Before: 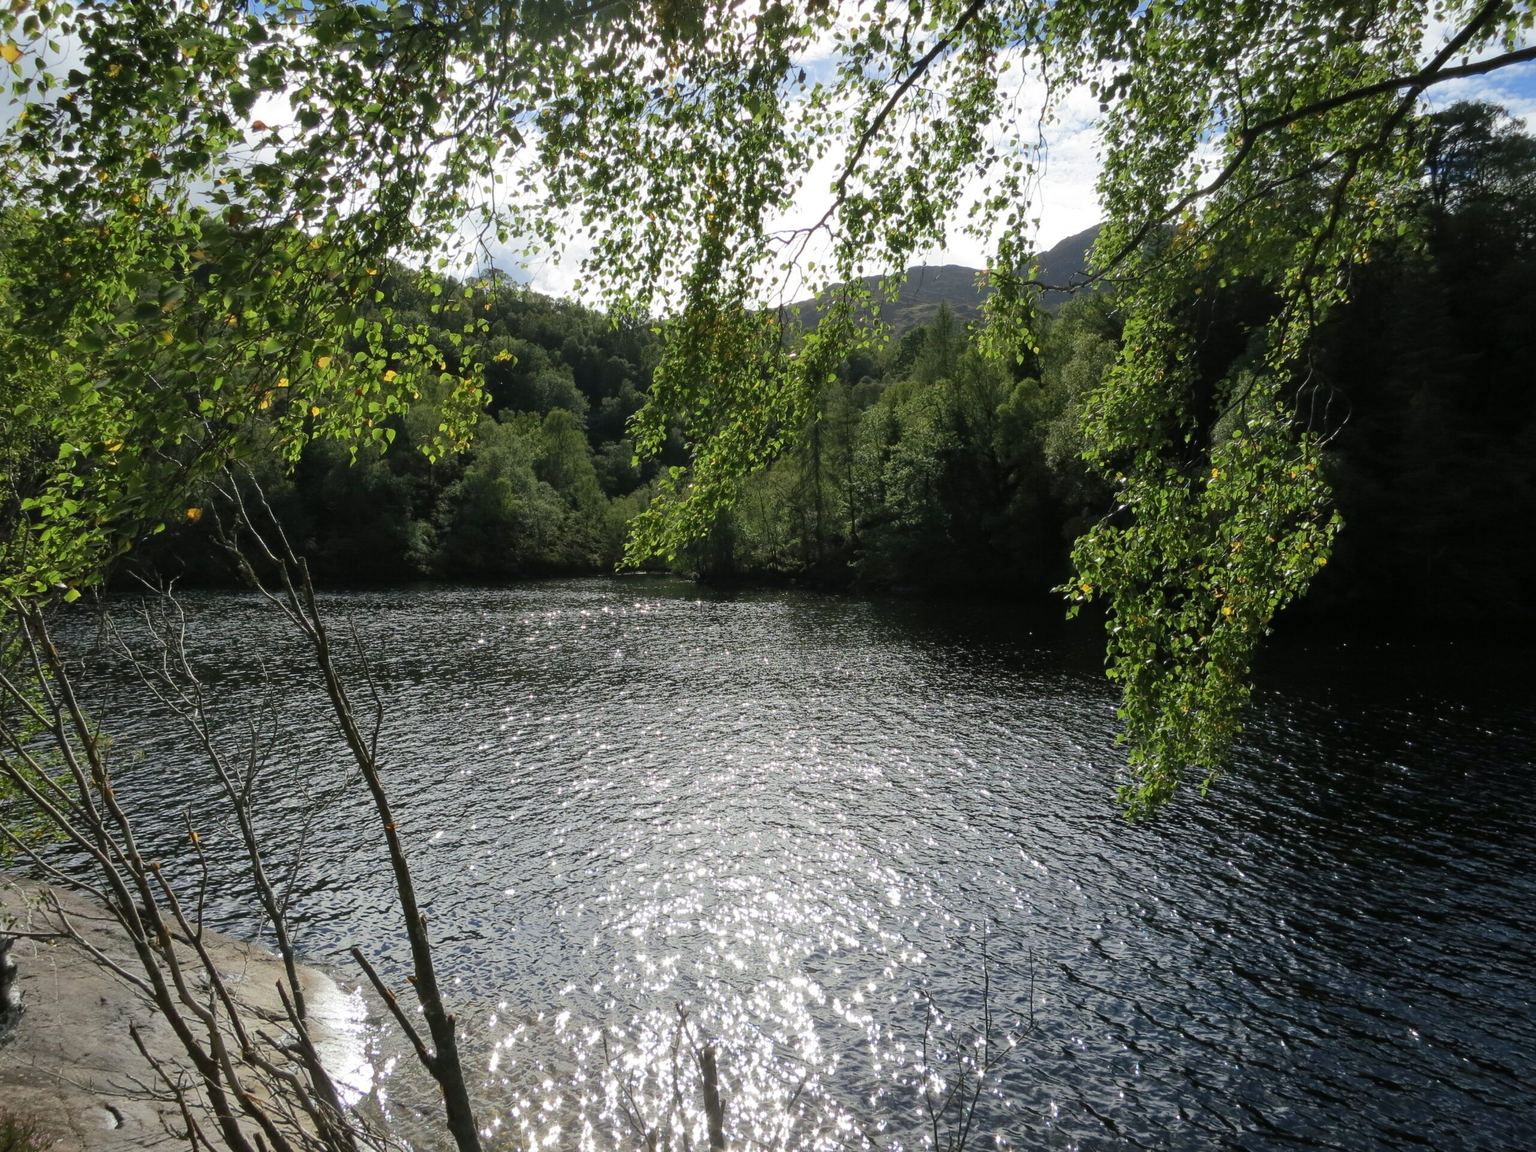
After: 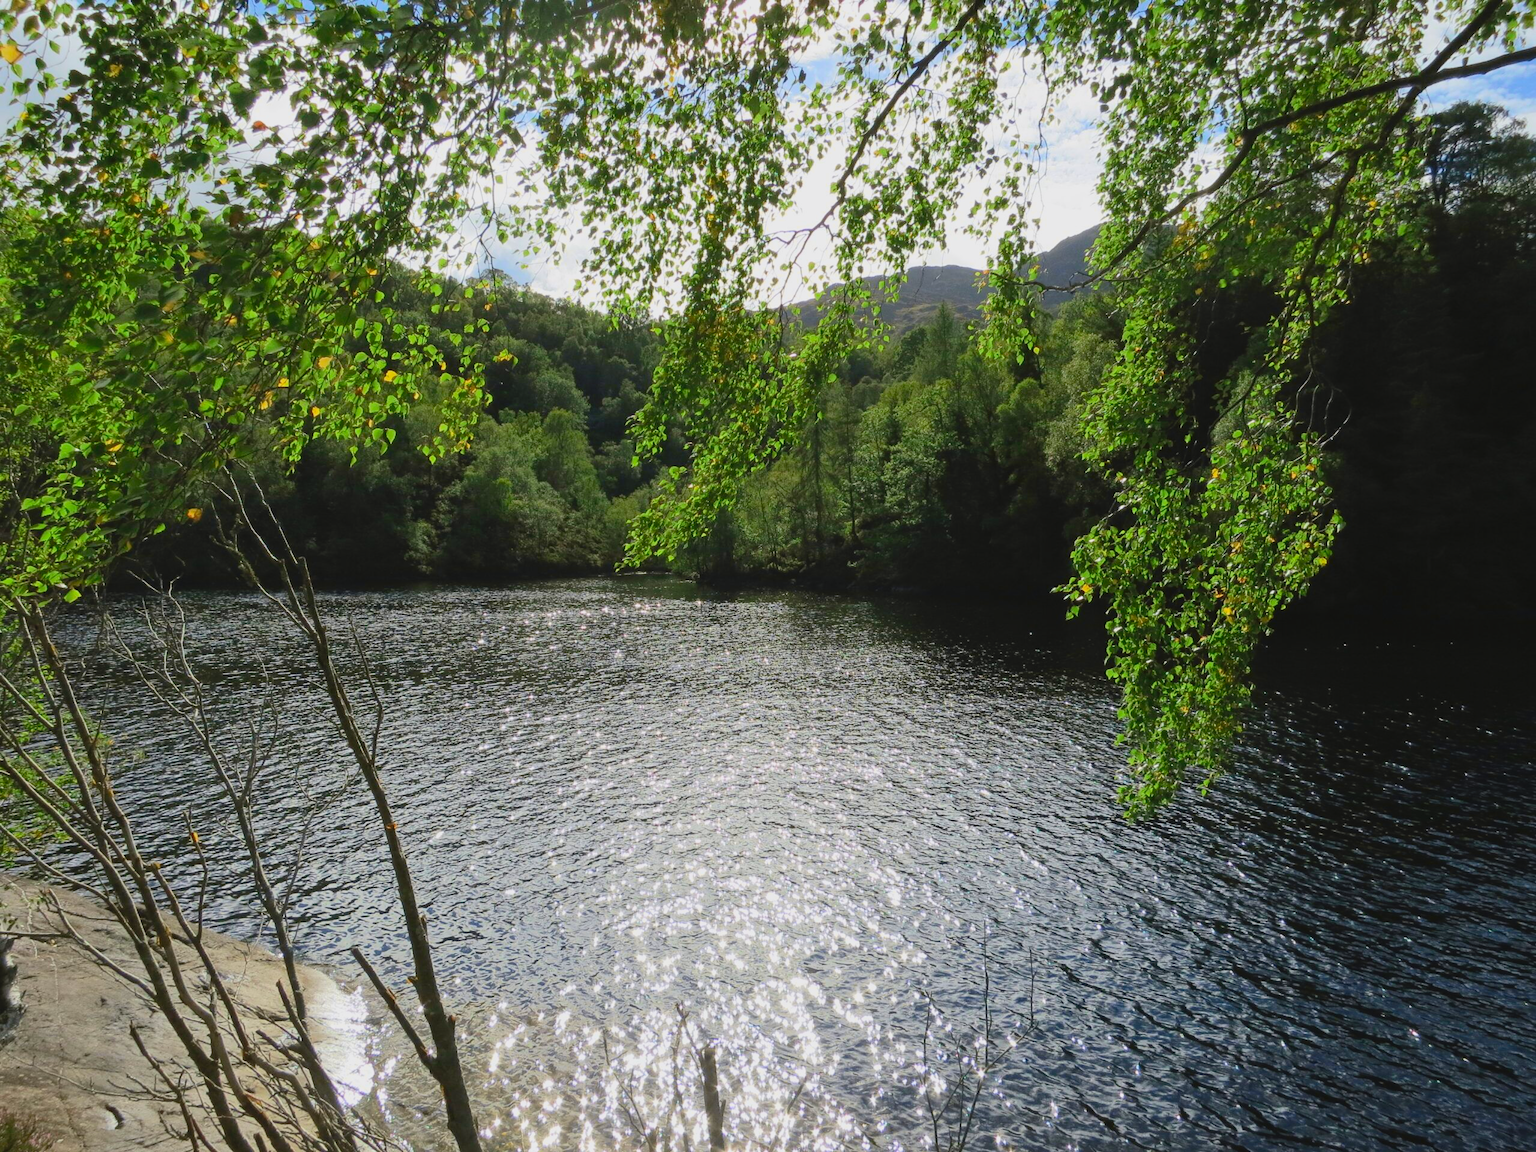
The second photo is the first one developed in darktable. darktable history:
contrast brightness saturation: contrast -0.19, saturation 0.19
tone curve: curves: ch0 [(0, 0.013) (0.054, 0.018) (0.205, 0.191) (0.289, 0.292) (0.39, 0.424) (0.493, 0.551) (0.666, 0.743) (0.795, 0.841) (1, 0.998)]; ch1 [(0, 0) (0.385, 0.343) (0.439, 0.415) (0.494, 0.495) (0.501, 0.501) (0.51, 0.509) (0.548, 0.554) (0.586, 0.601) (0.66, 0.687) (0.783, 0.804) (1, 1)]; ch2 [(0, 0) (0.304, 0.31) (0.403, 0.399) (0.441, 0.428) (0.47, 0.469) (0.498, 0.496) (0.524, 0.538) (0.566, 0.579) (0.633, 0.665) (0.7, 0.711) (1, 1)], color space Lab, independent channels, preserve colors none
